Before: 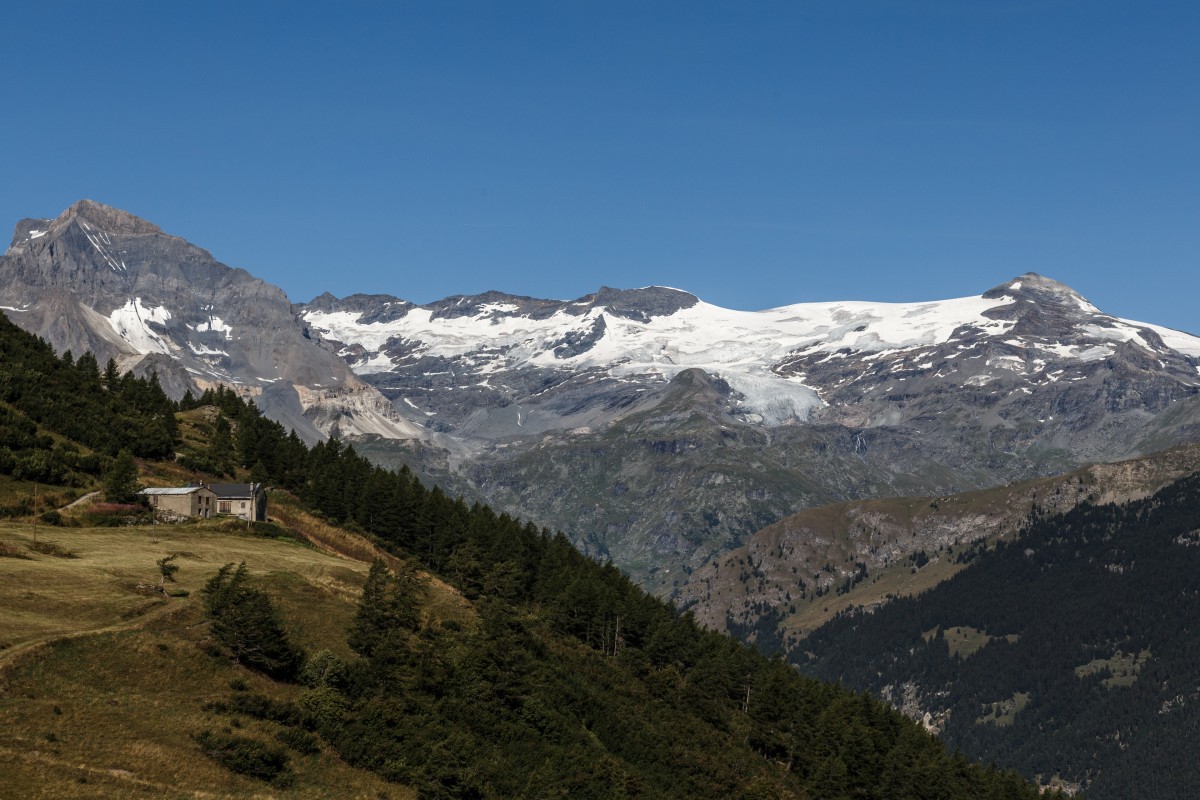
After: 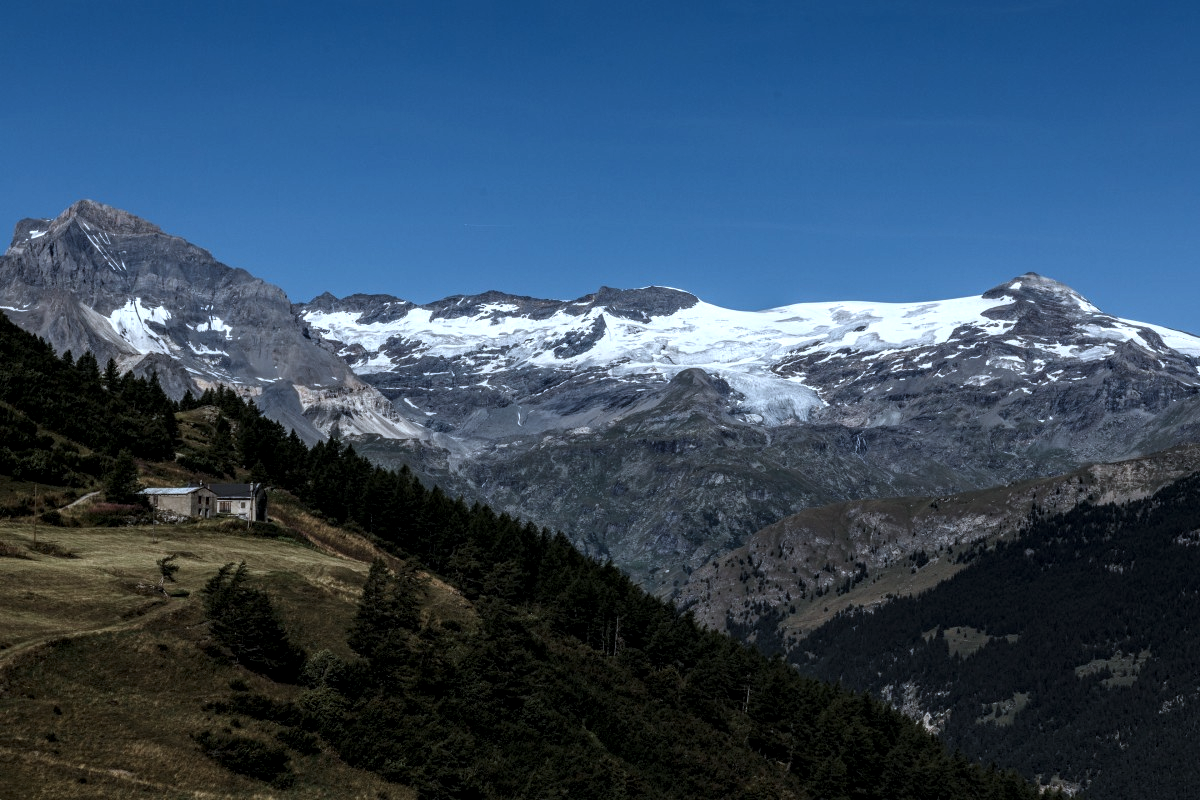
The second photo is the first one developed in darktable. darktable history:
color calibration: illuminant as shot in camera, x 0.378, y 0.381, temperature 4093.13 K, saturation algorithm version 1 (2020)
local contrast: detail 130%
levels: levels [0.029, 0.545, 0.971]
color balance: contrast fulcrum 17.78%
